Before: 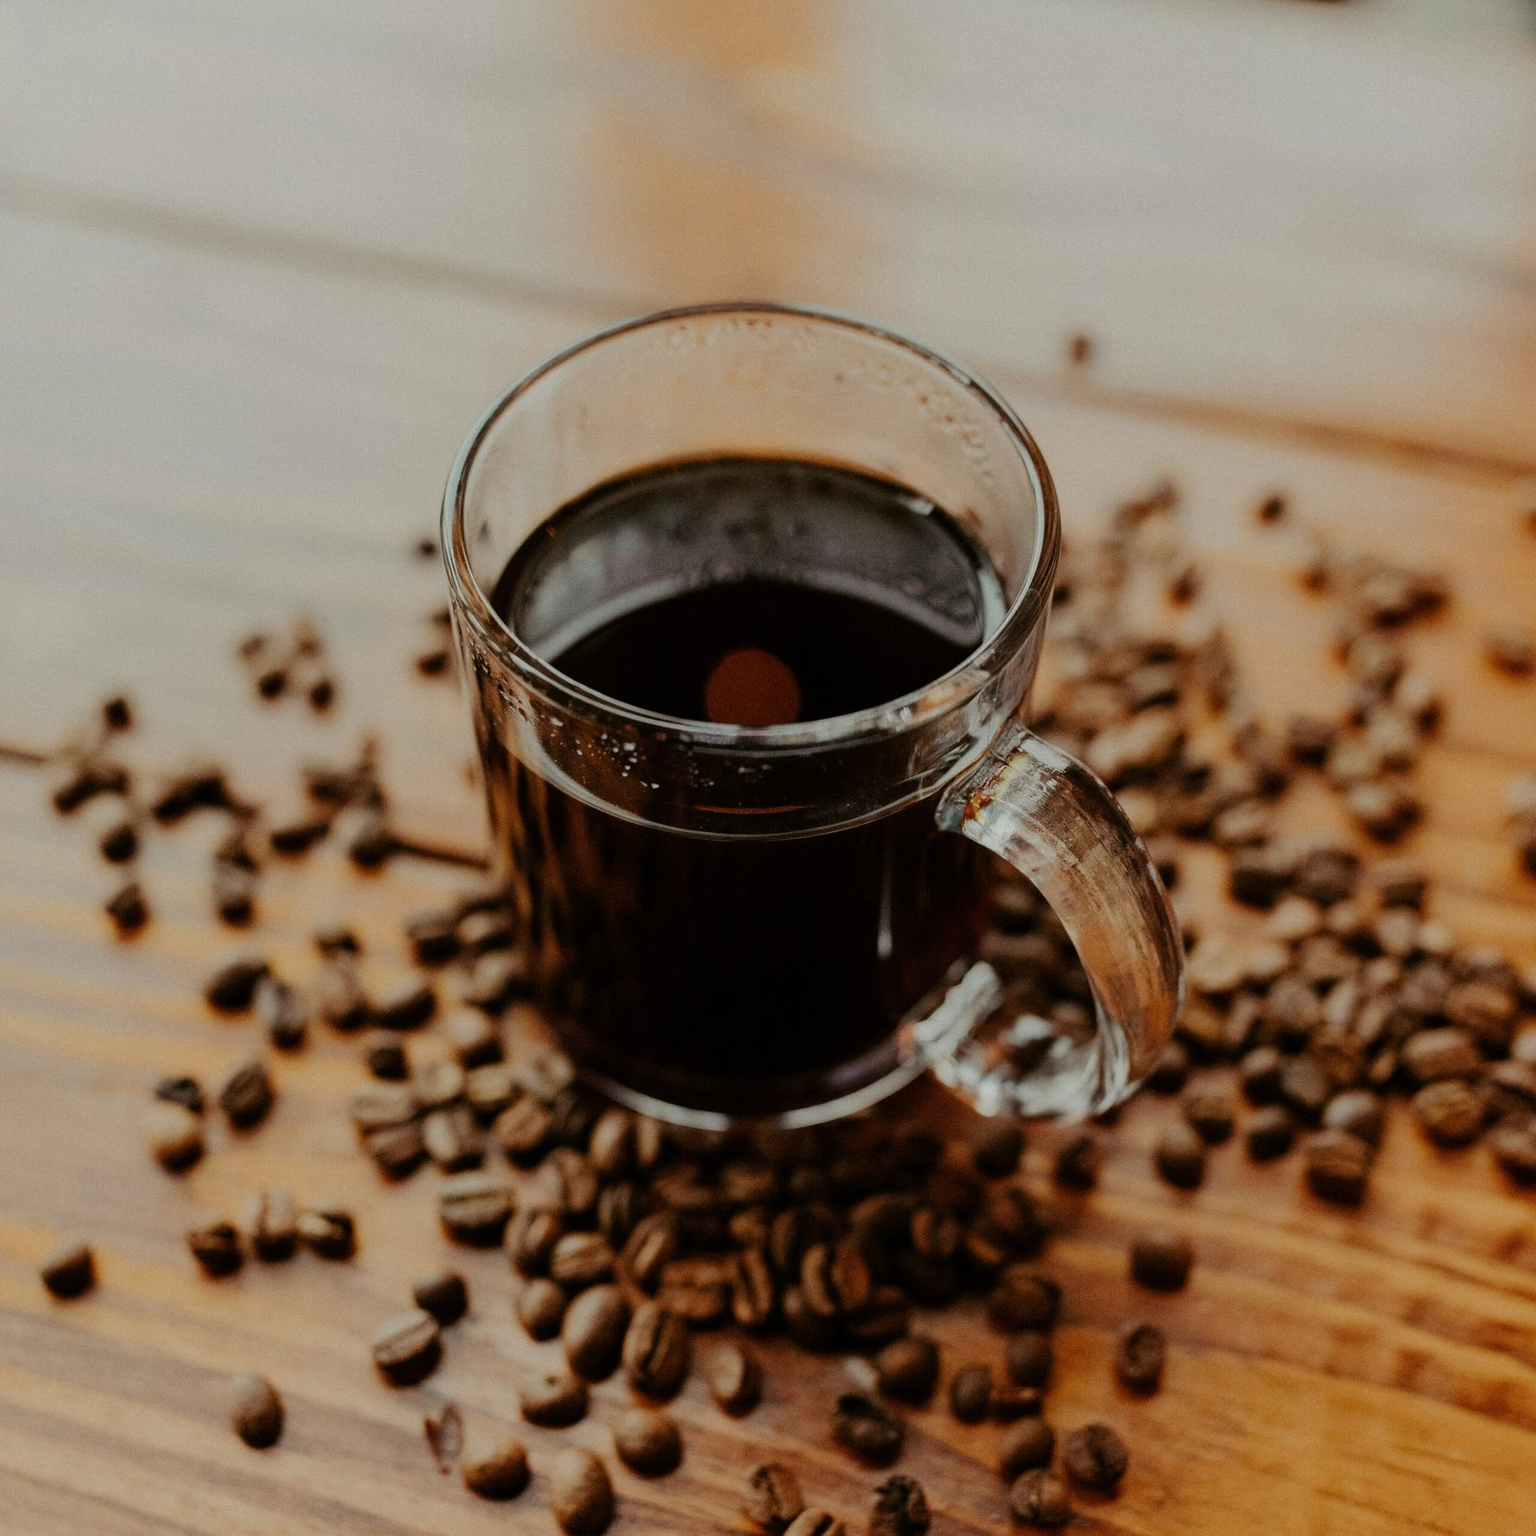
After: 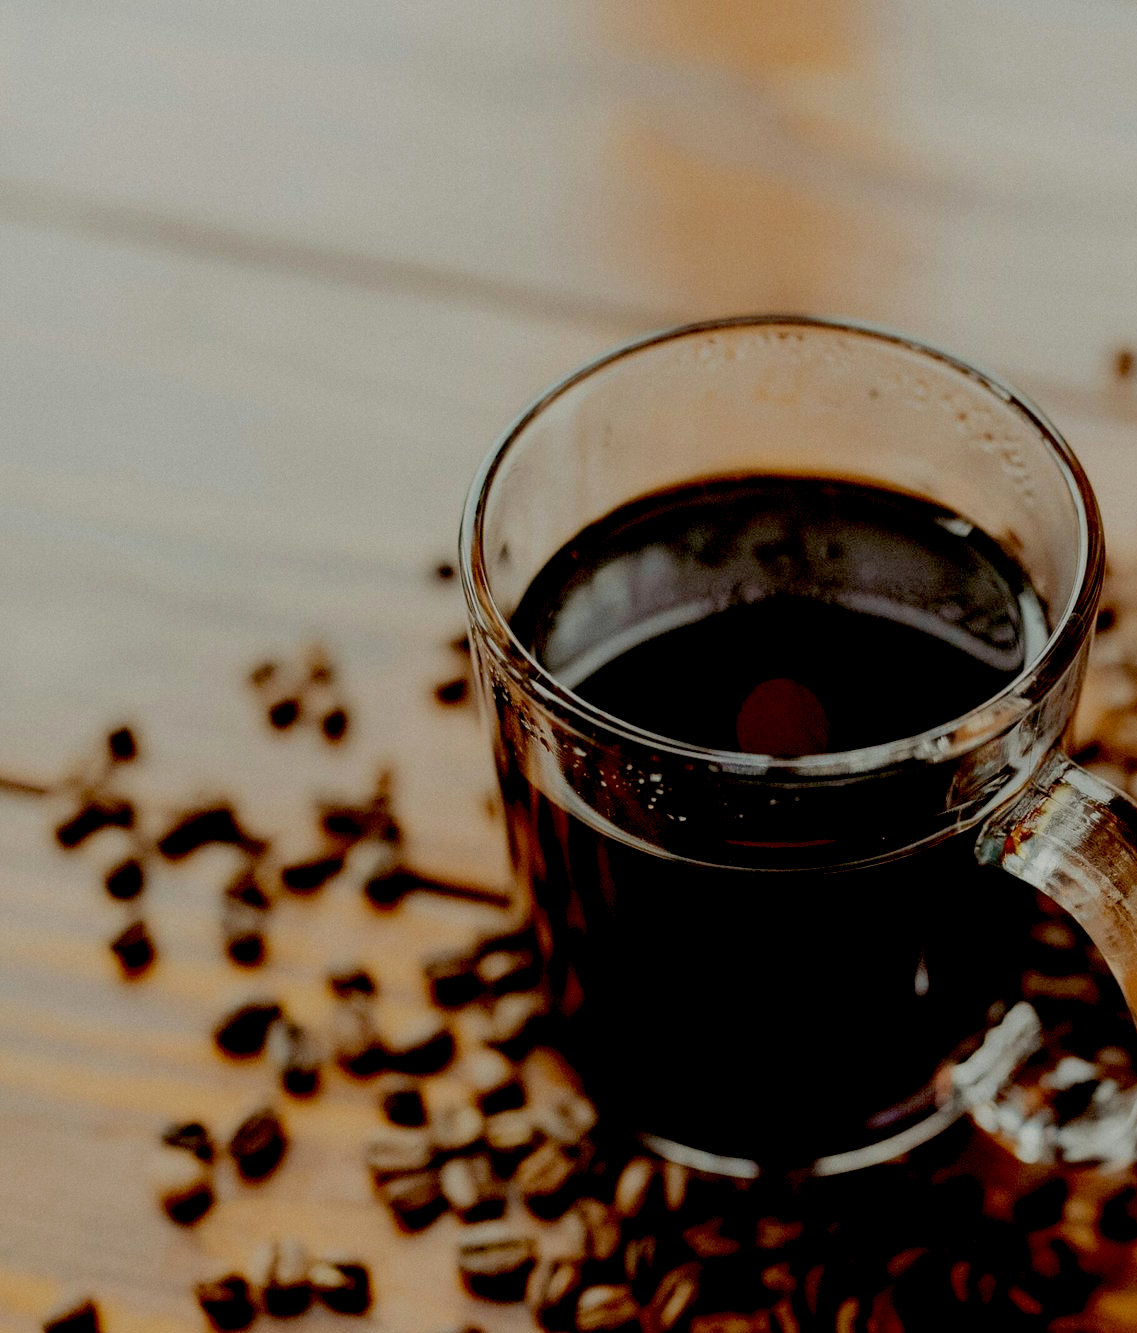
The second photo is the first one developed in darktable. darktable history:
exposure: black level correction 0.029, exposure -0.073 EV, compensate highlight preservation false
crop: right 28.885%, bottom 16.626%
